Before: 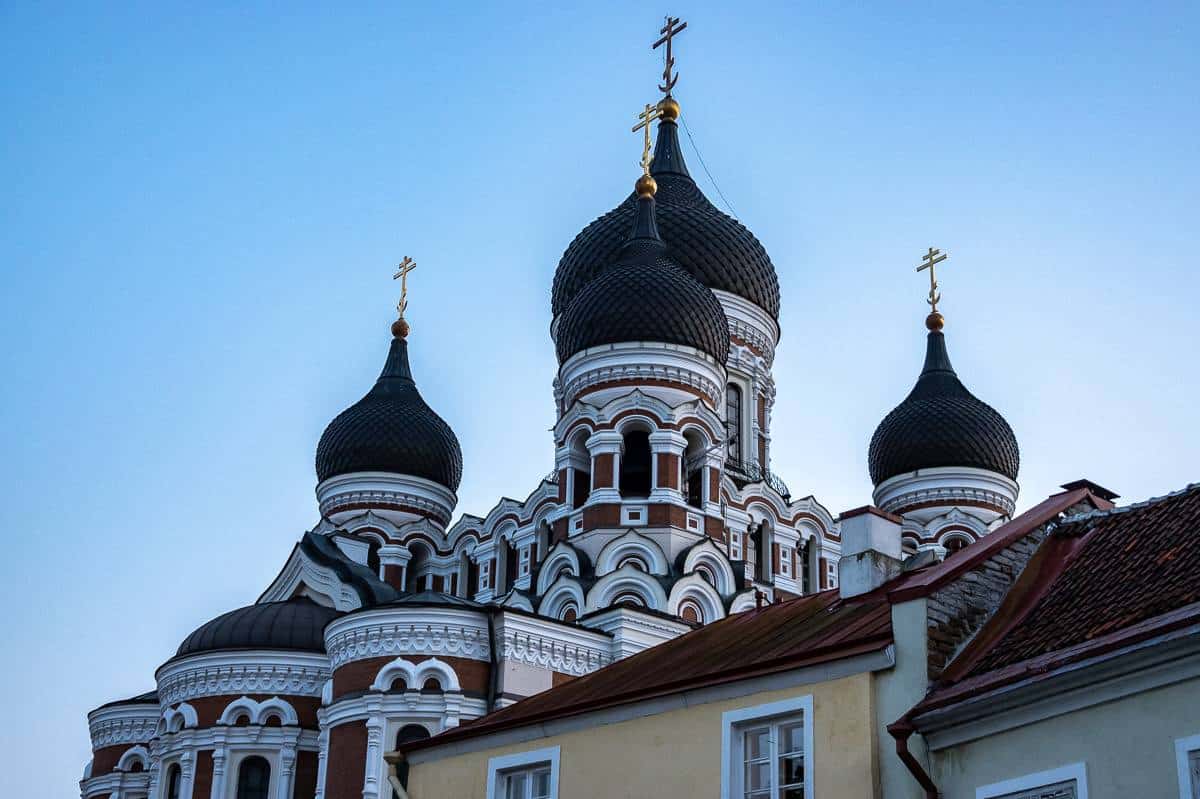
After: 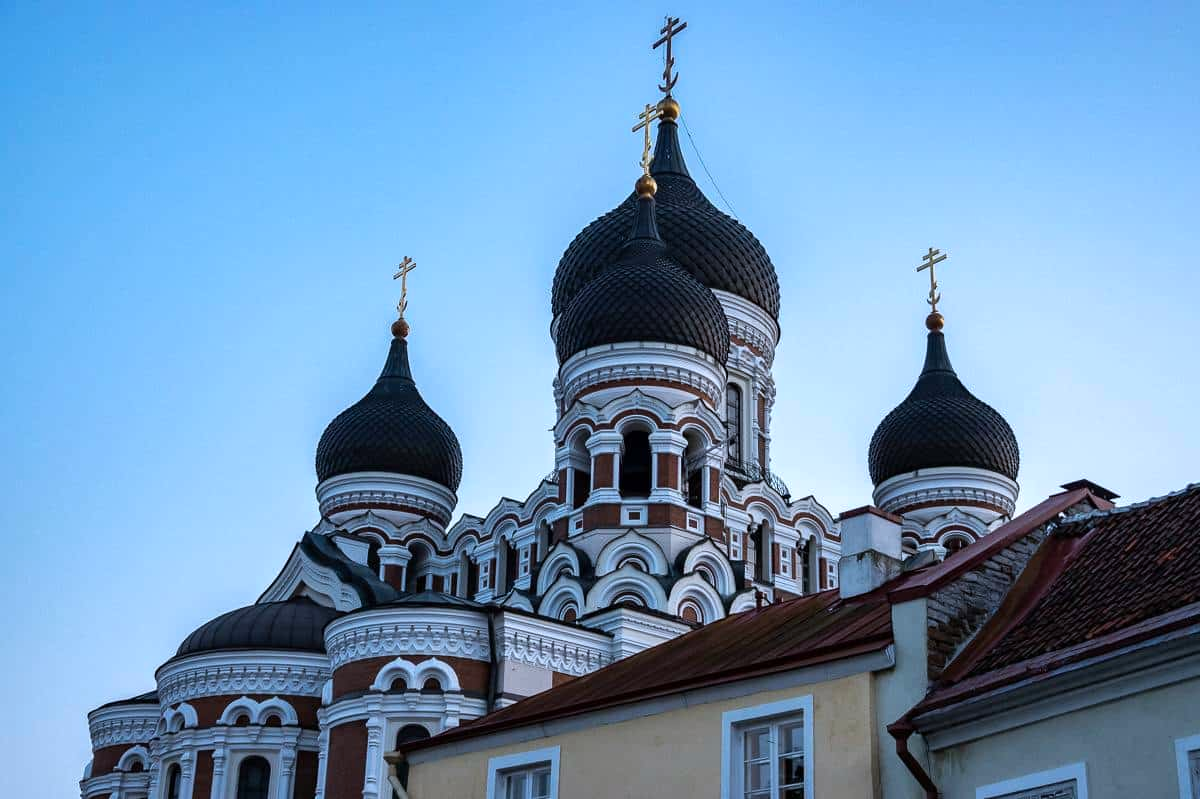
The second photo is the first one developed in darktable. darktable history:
color correction: highlights a* -0.809, highlights b* -8.18
